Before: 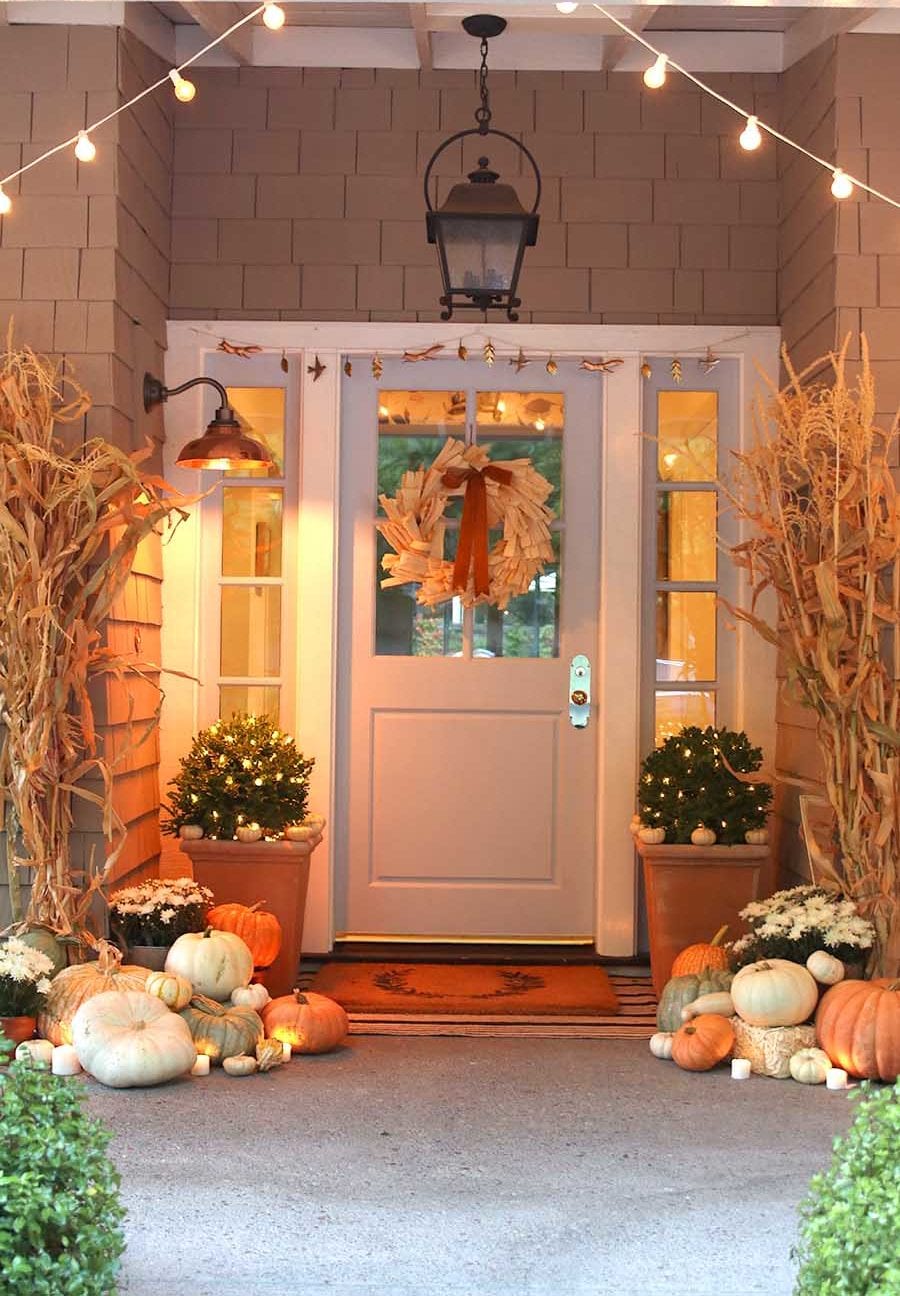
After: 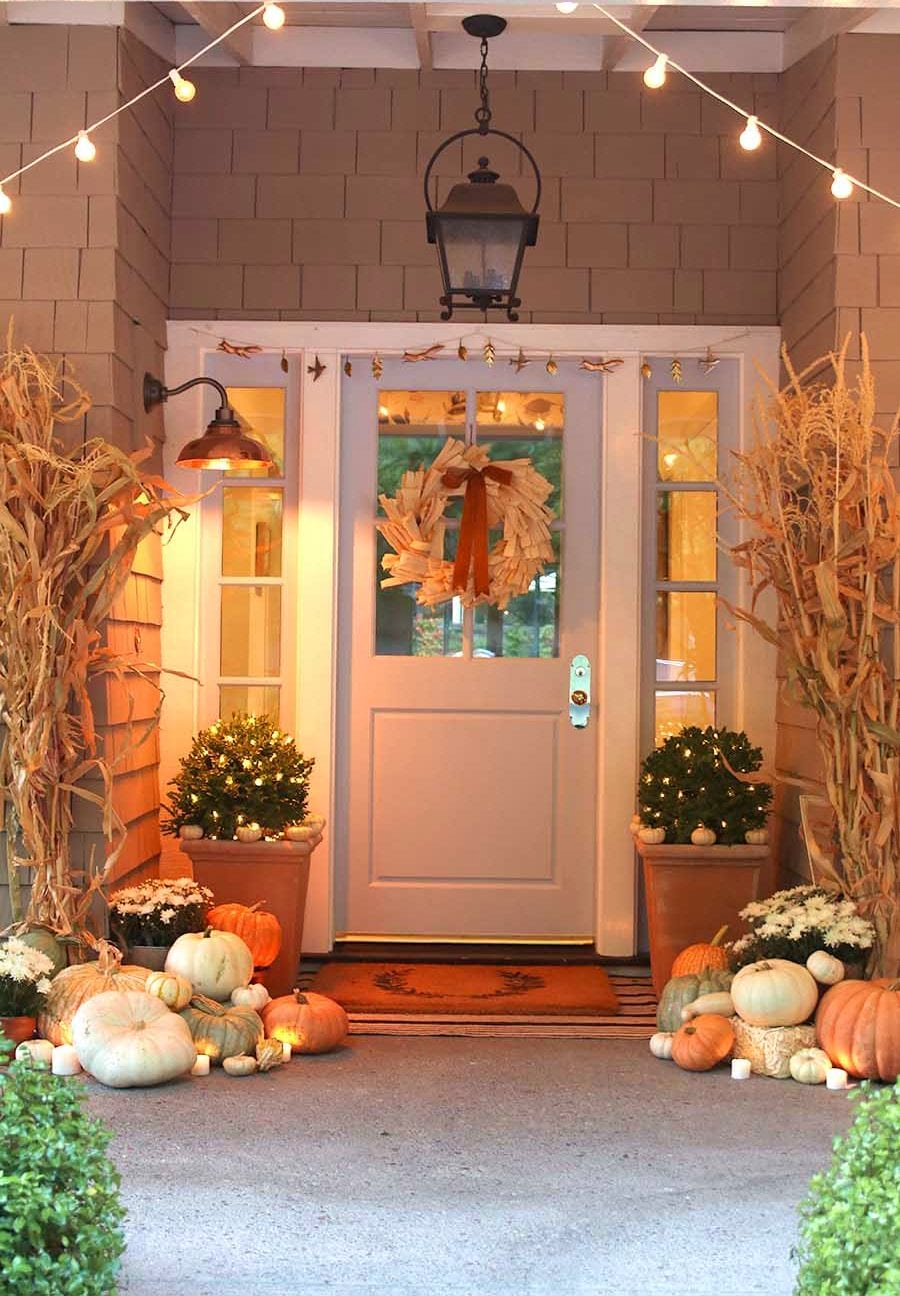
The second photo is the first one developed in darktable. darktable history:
velvia: strength 17.05%
